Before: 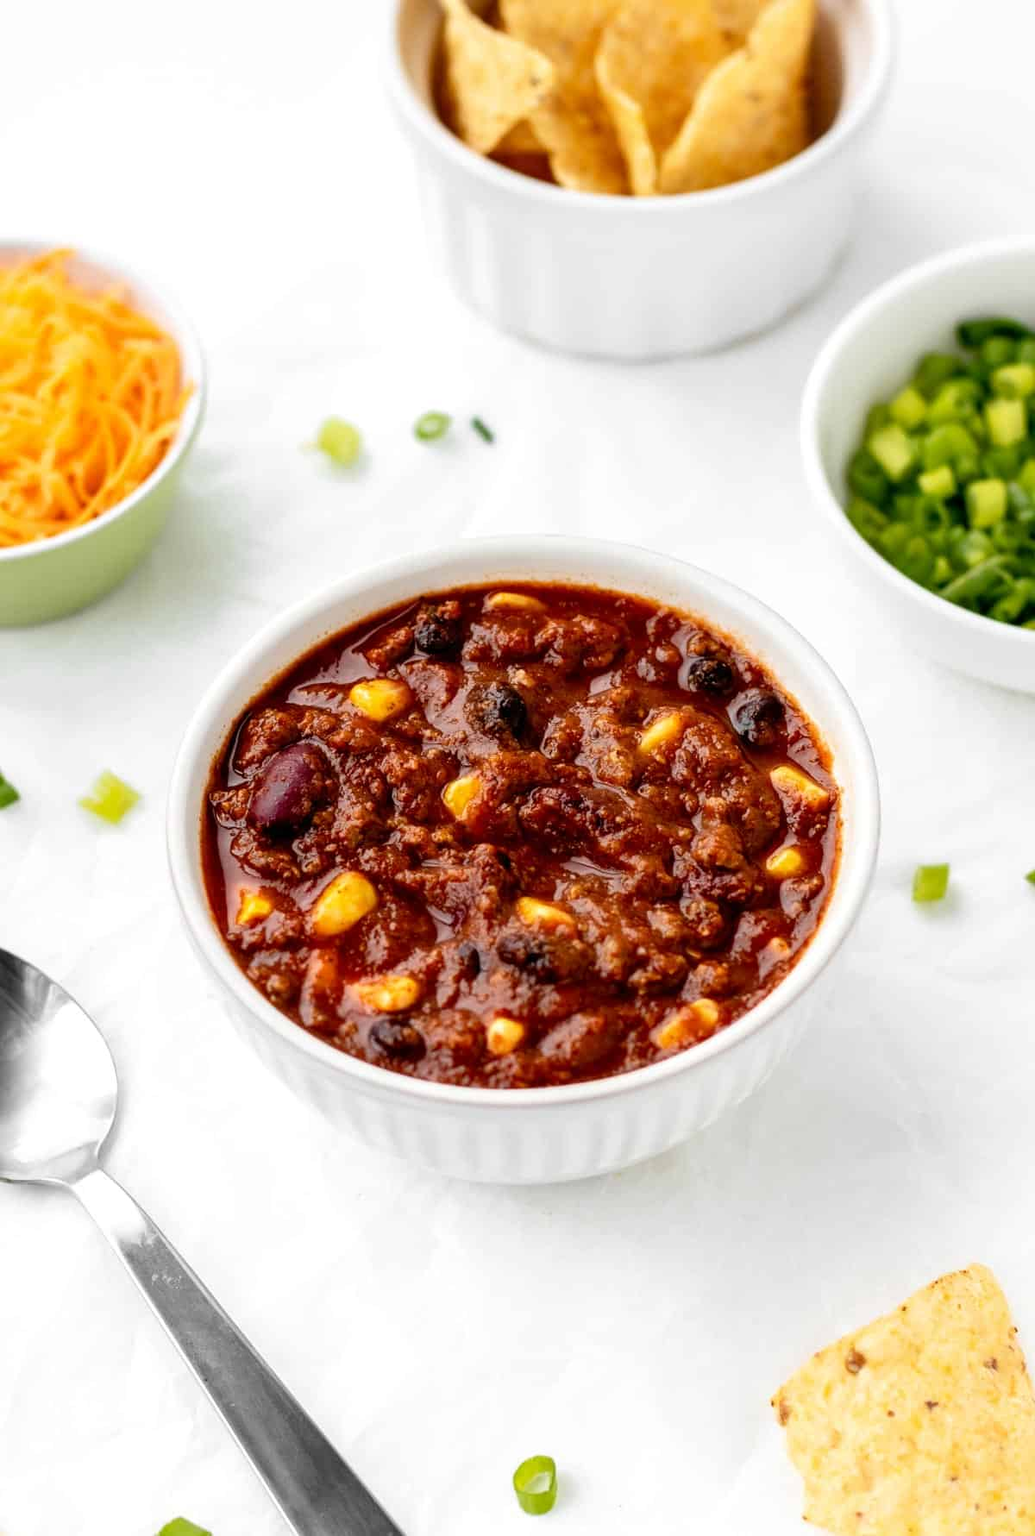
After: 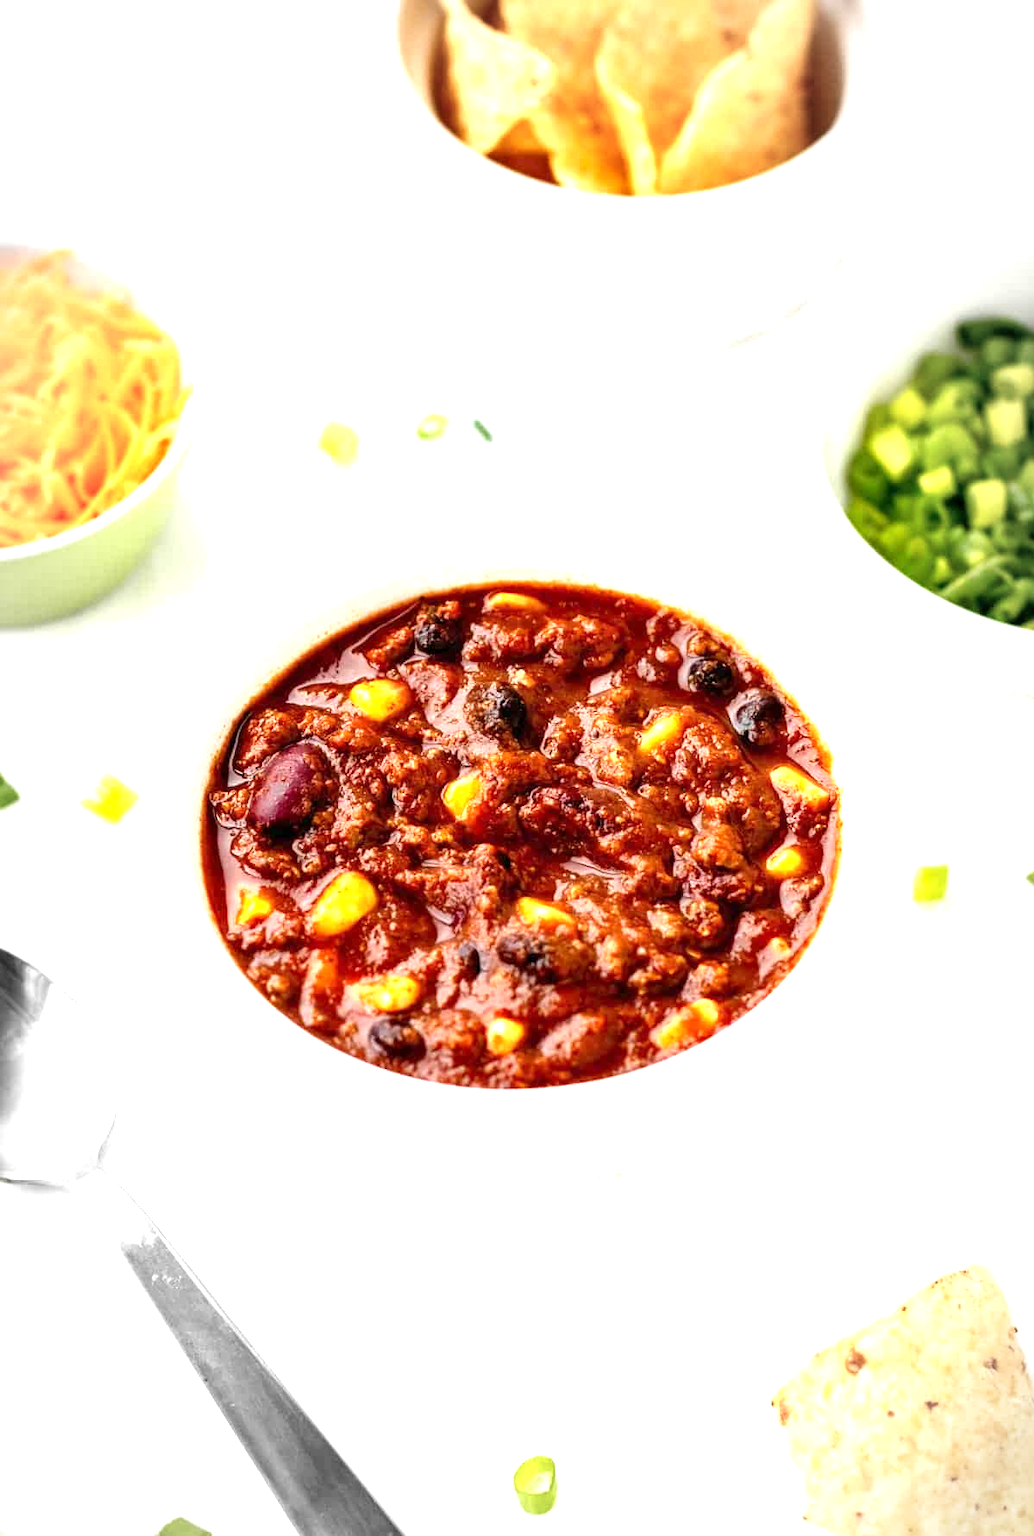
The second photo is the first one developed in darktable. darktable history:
vignetting: automatic ratio true
exposure: exposure 1.14 EV, compensate exposure bias true, compensate highlight preservation false
